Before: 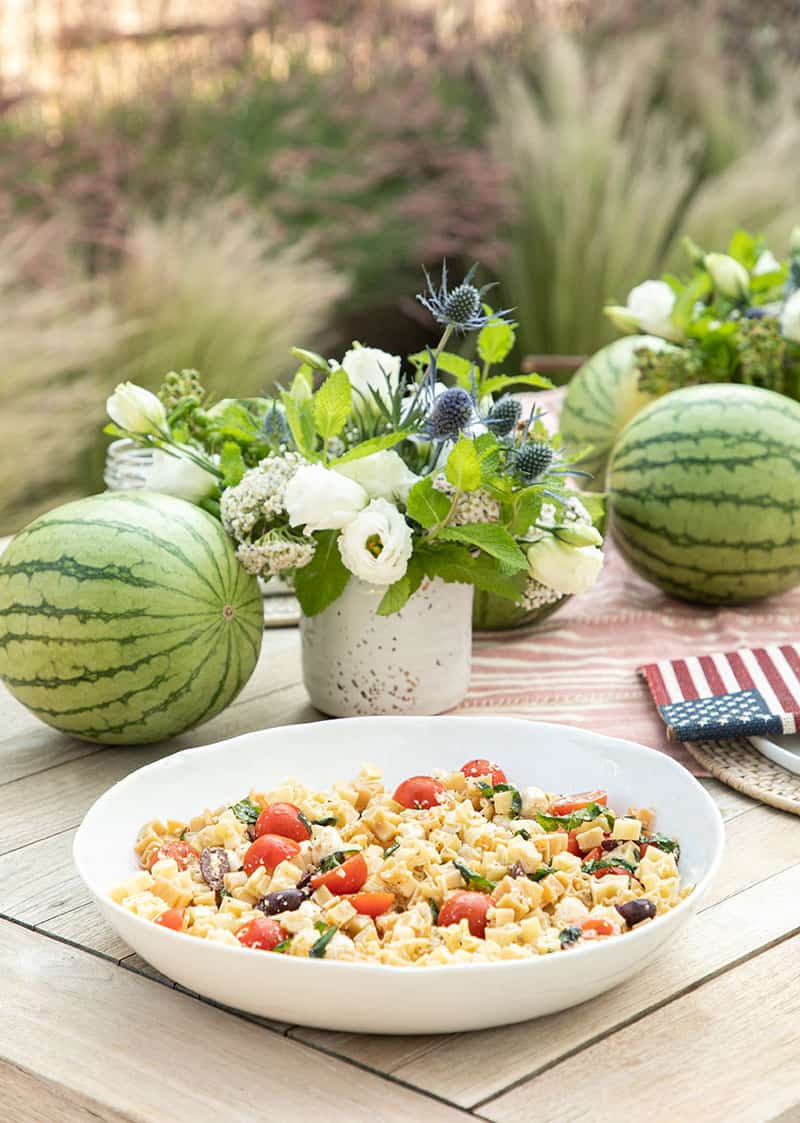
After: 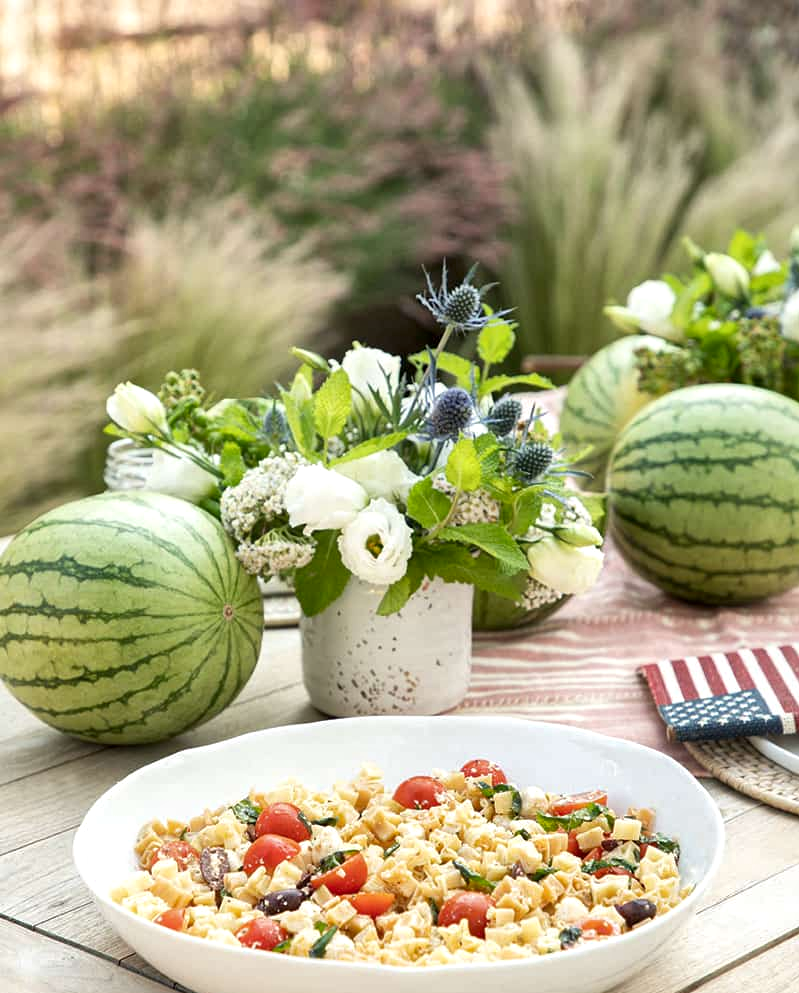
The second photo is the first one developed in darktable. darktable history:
local contrast: mode bilateral grid, contrast 20, coarseness 50, detail 148%, midtone range 0.2
crop and rotate: top 0%, bottom 11.49%
